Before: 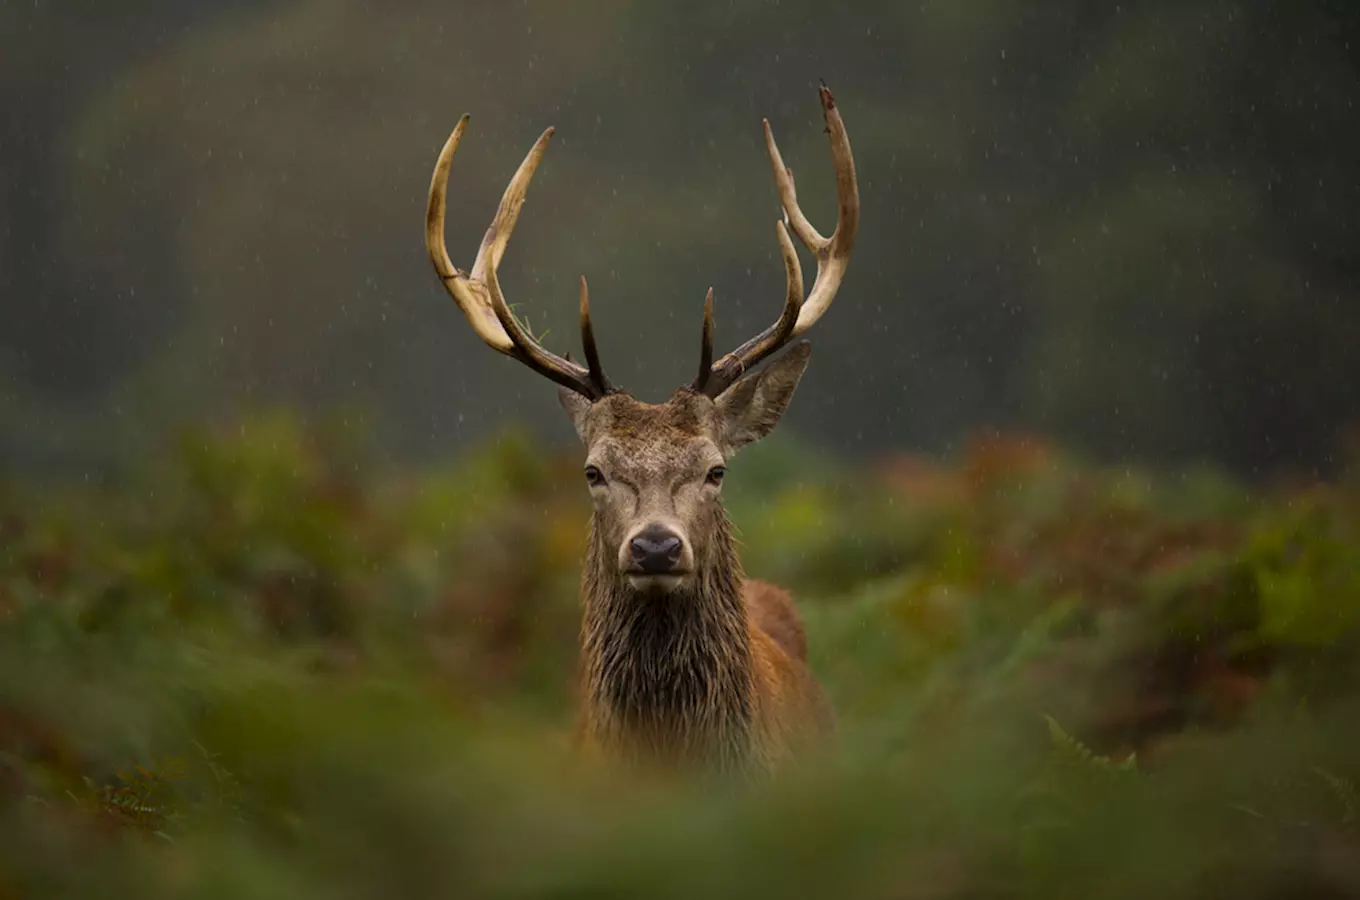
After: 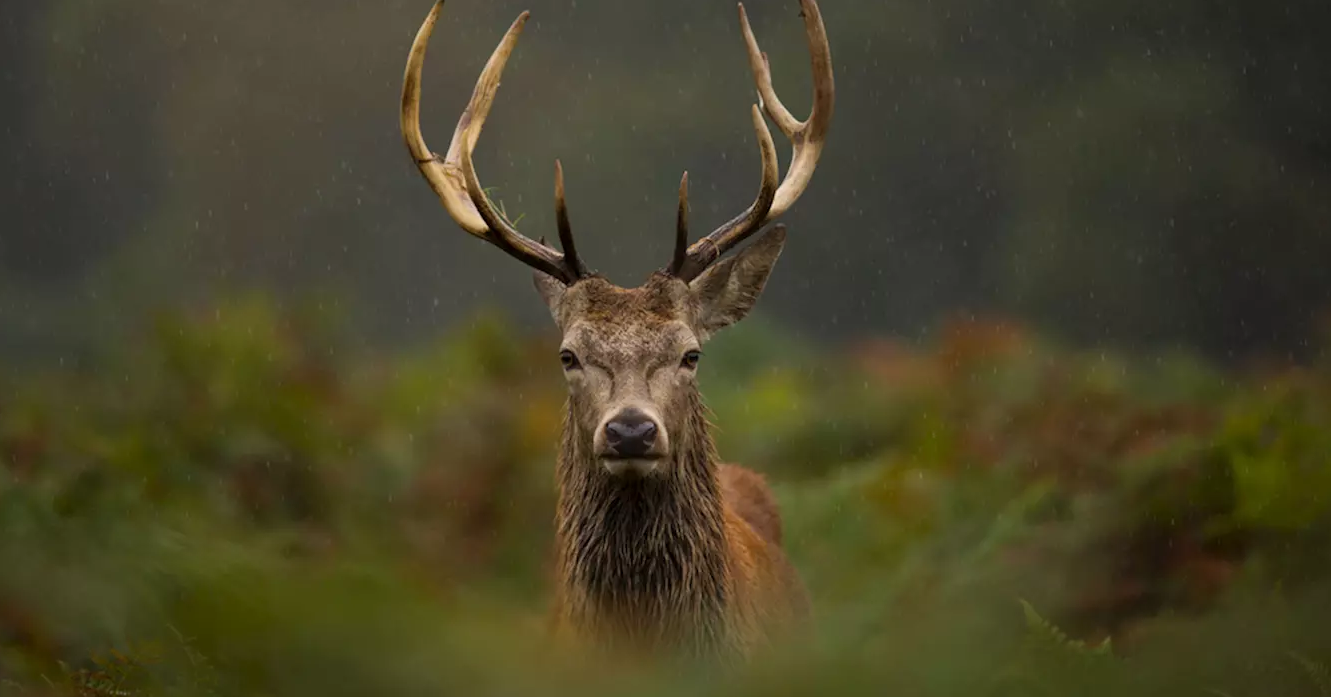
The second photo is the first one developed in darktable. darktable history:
crop and rotate: left 1.901%, top 12.931%, right 0.211%, bottom 9.58%
